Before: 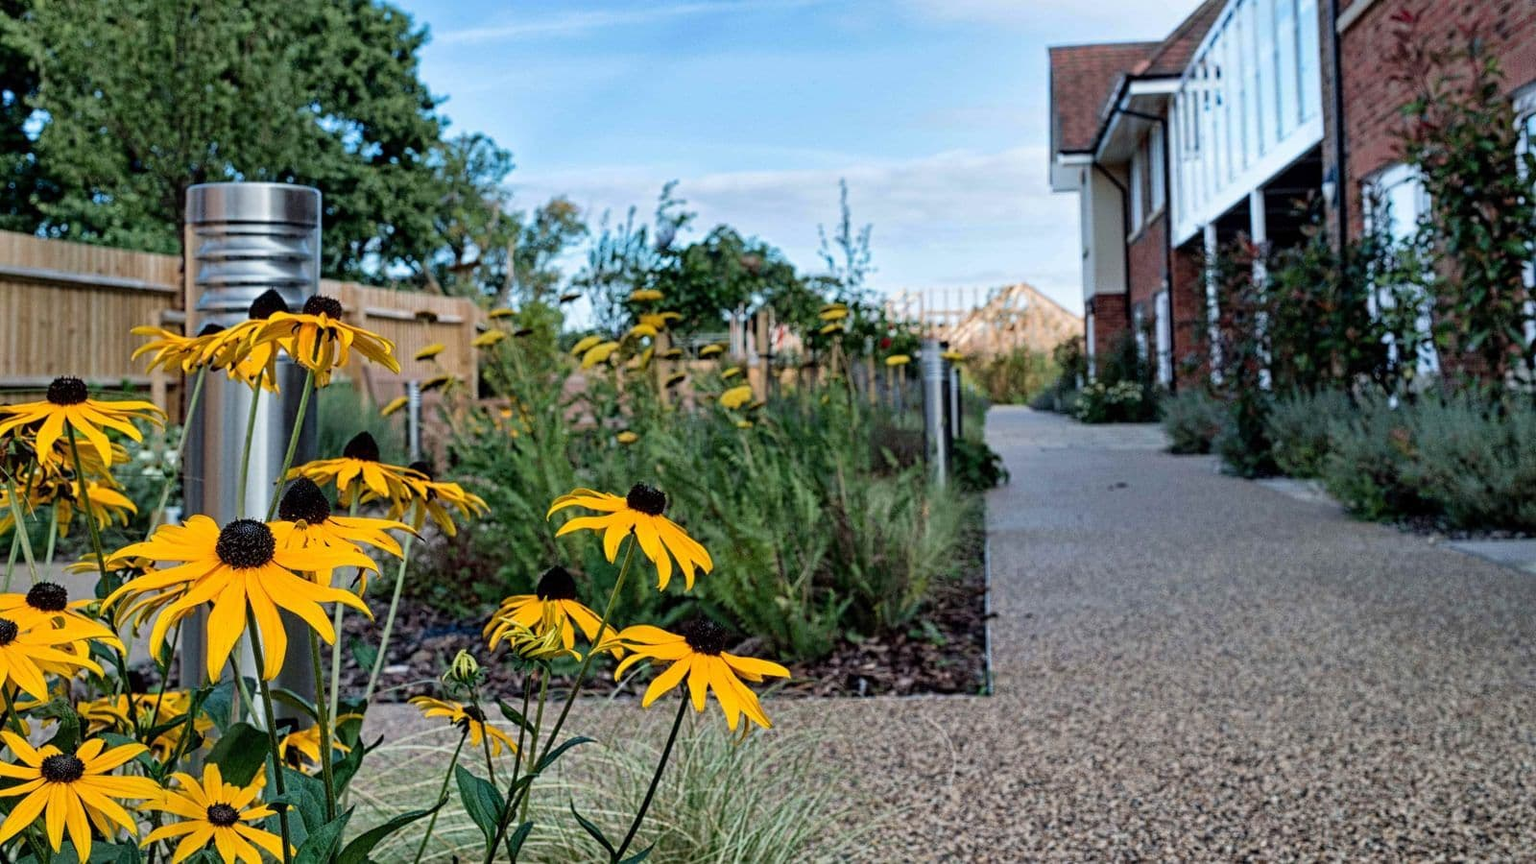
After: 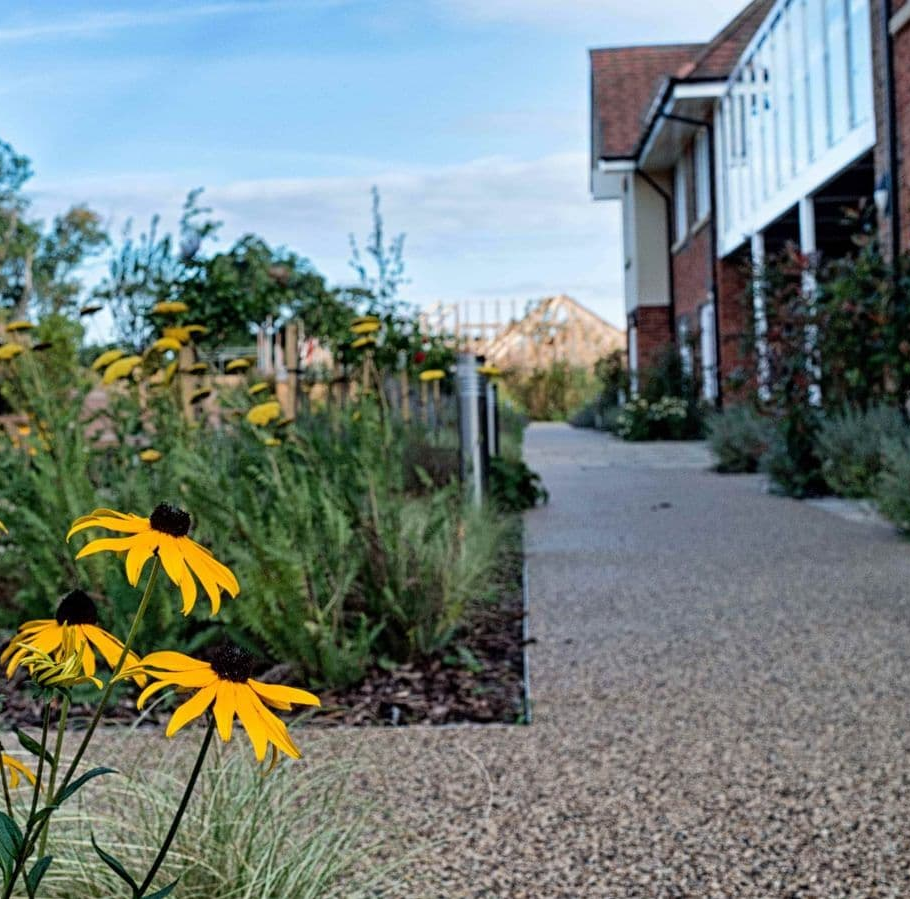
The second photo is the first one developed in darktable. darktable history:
crop: left 31.44%, top 0.023%, right 11.656%
